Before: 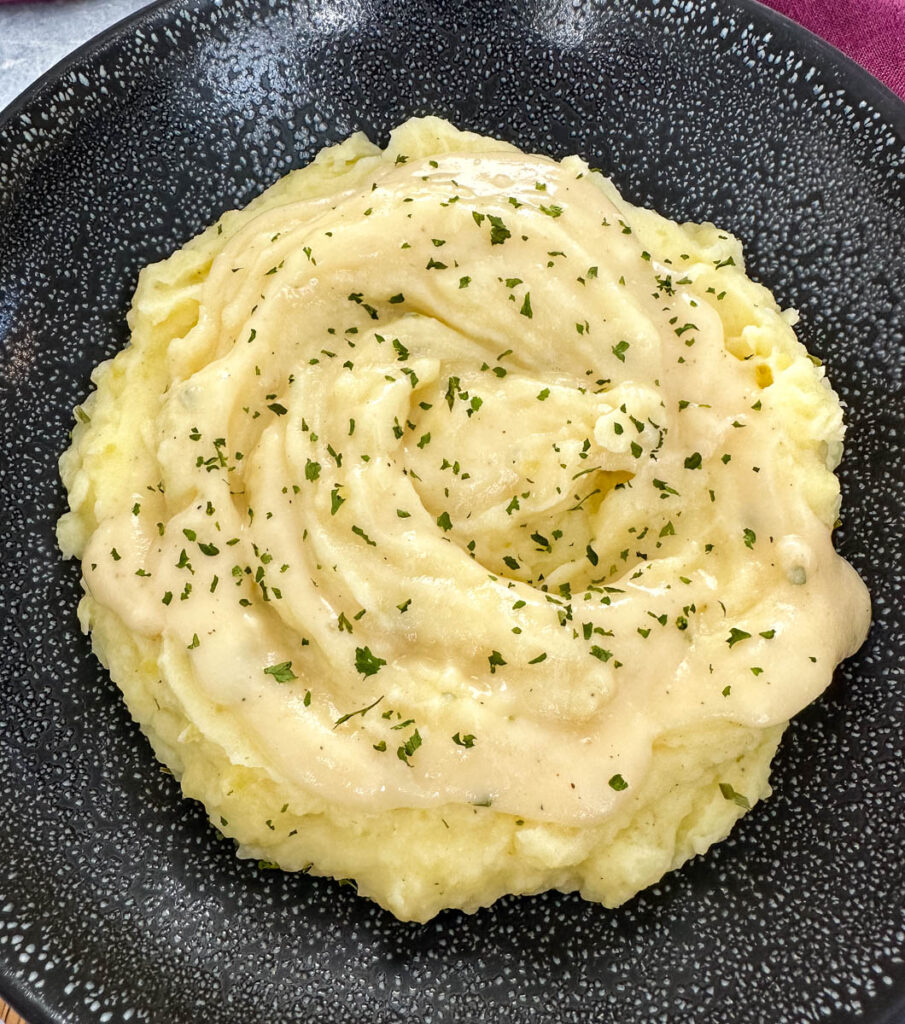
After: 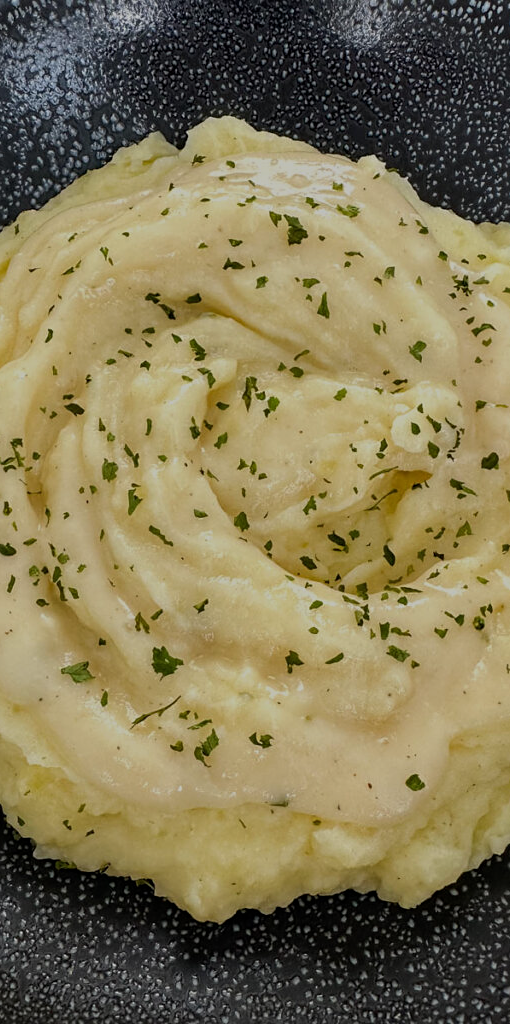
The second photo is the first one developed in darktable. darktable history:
crop and rotate: left 22.493%, right 21.099%
exposure: exposure -0.934 EV, compensate highlight preservation false
sharpen: amount 0.218
